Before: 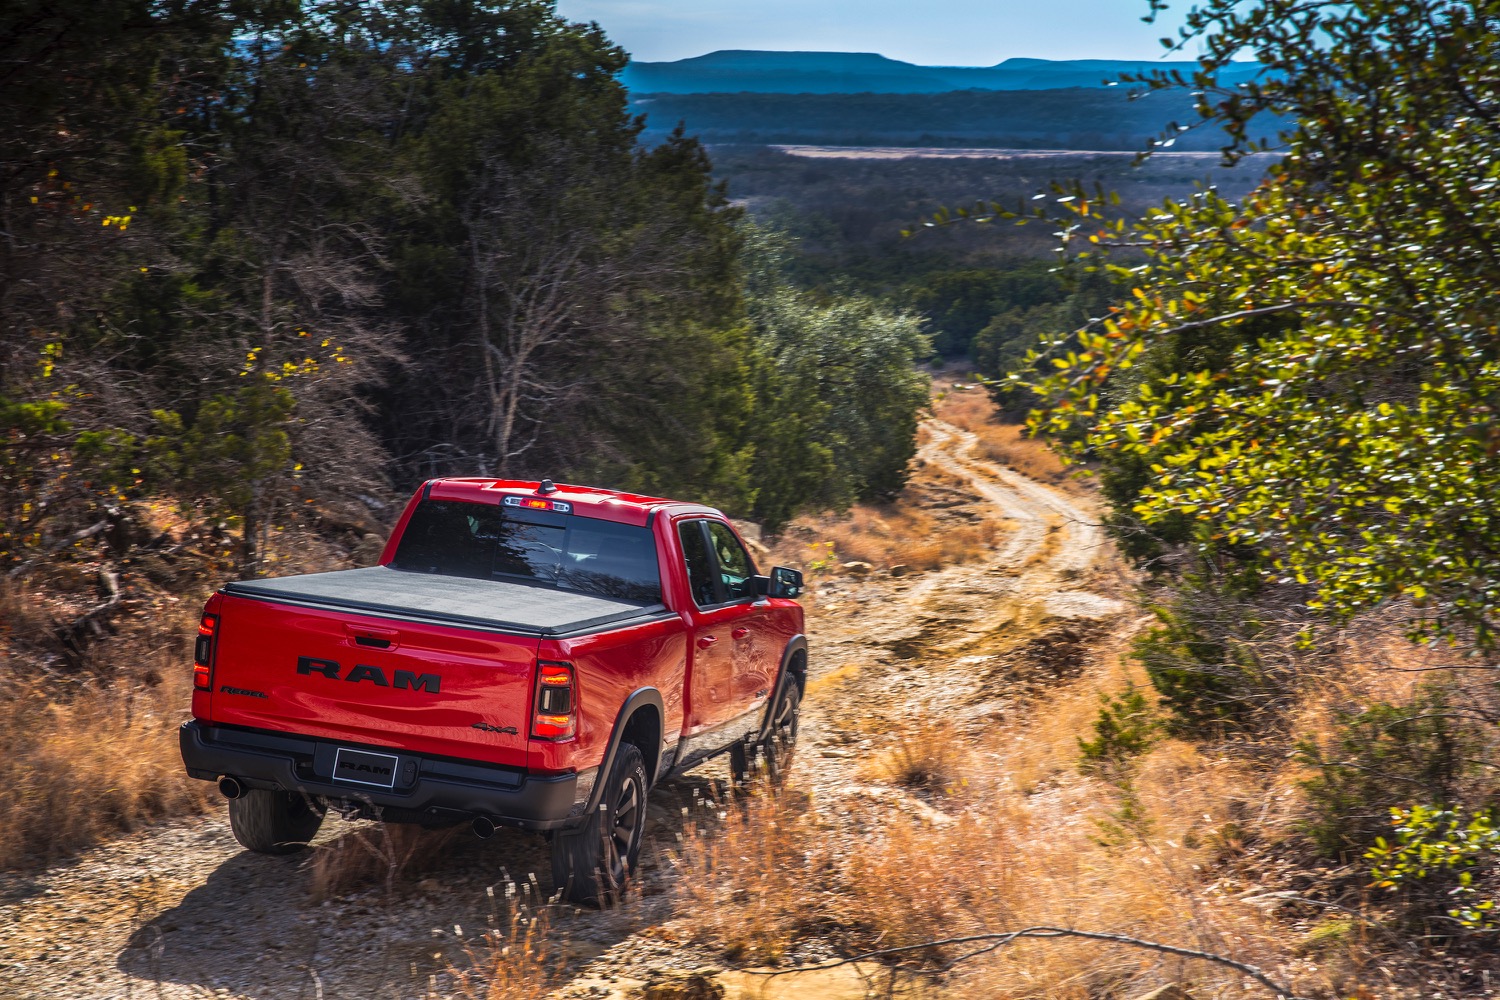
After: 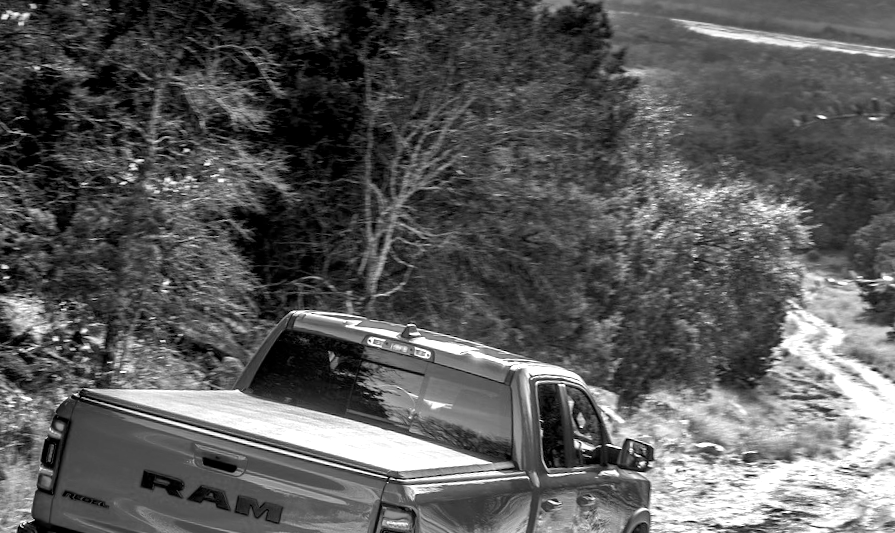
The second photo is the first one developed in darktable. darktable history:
exposure: black level correction 0.008, exposure 0.986 EV, compensate exposure bias true, compensate highlight preservation false
crop and rotate: angle -6.86°, left 2.261%, top 6.804%, right 27.774%, bottom 30.616%
shadows and highlights: shadows 36.43, highlights -27.96, soften with gaussian
color calibration: output gray [0.22, 0.42, 0.37, 0], illuminant F (fluorescent), F source F9 (Cool White Deluxe 4150 K) – high CRI, x 0.374, y 0.373, temperature 4149.56 K
